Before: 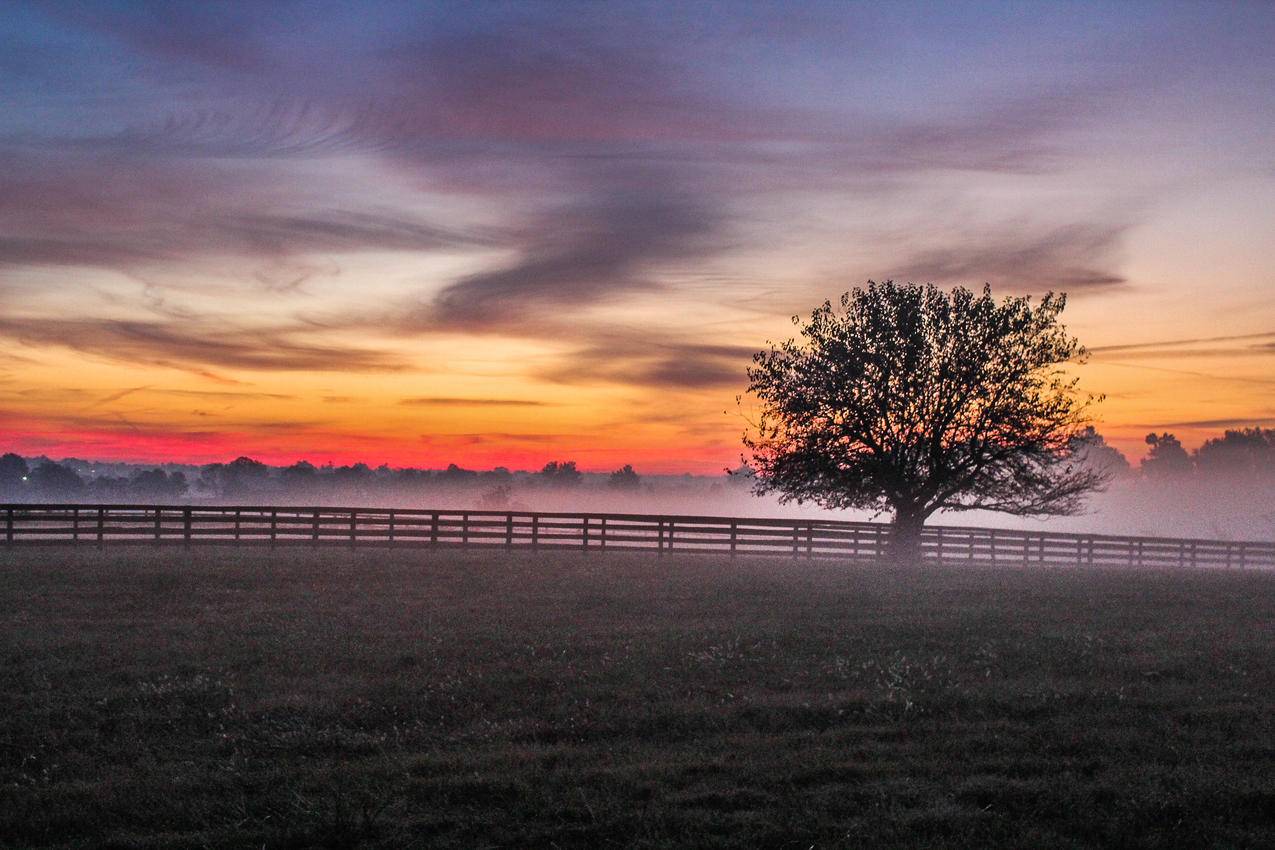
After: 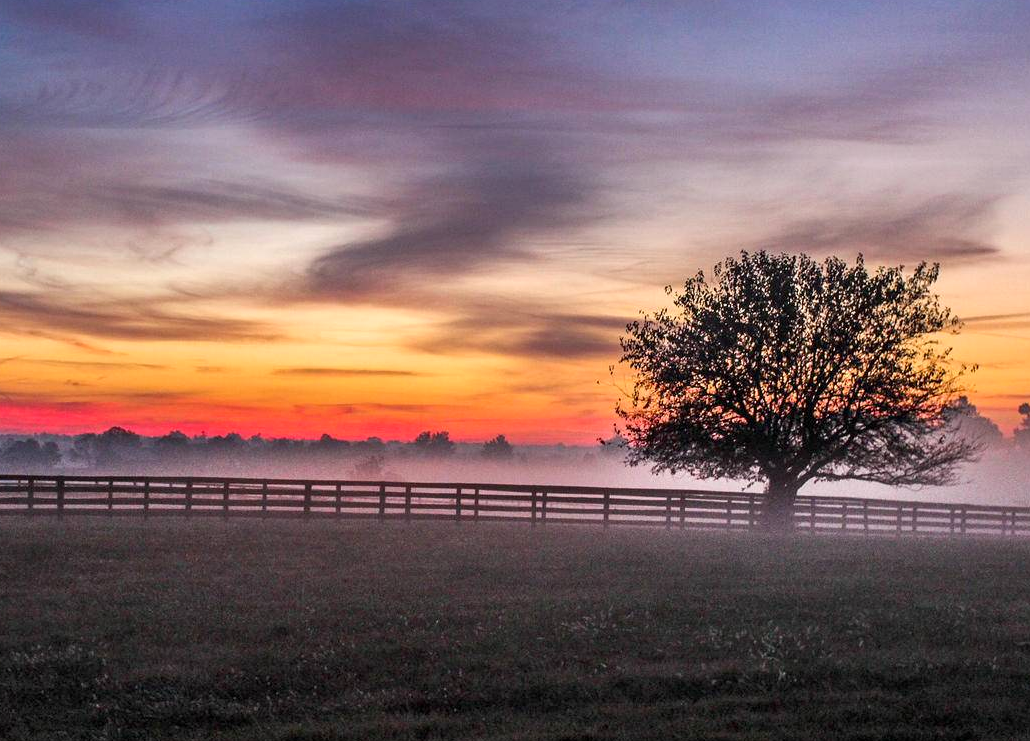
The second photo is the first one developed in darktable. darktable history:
crop: left 9.979%, top 3.562%, right 9.191%, bottom 9.186%
exposure: black level correction 0.002, exposure 0.146 EV, compensate highlight preservation false
